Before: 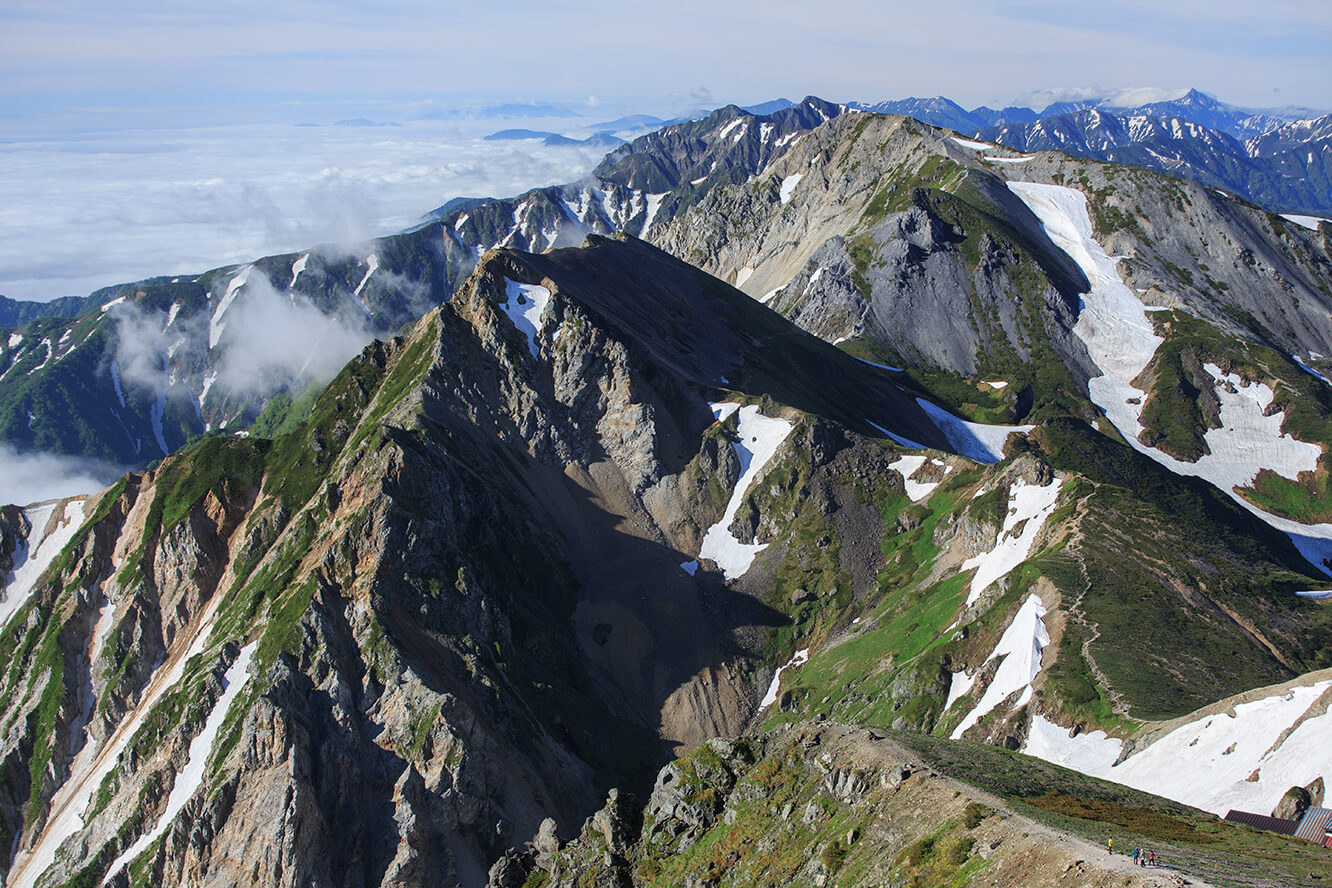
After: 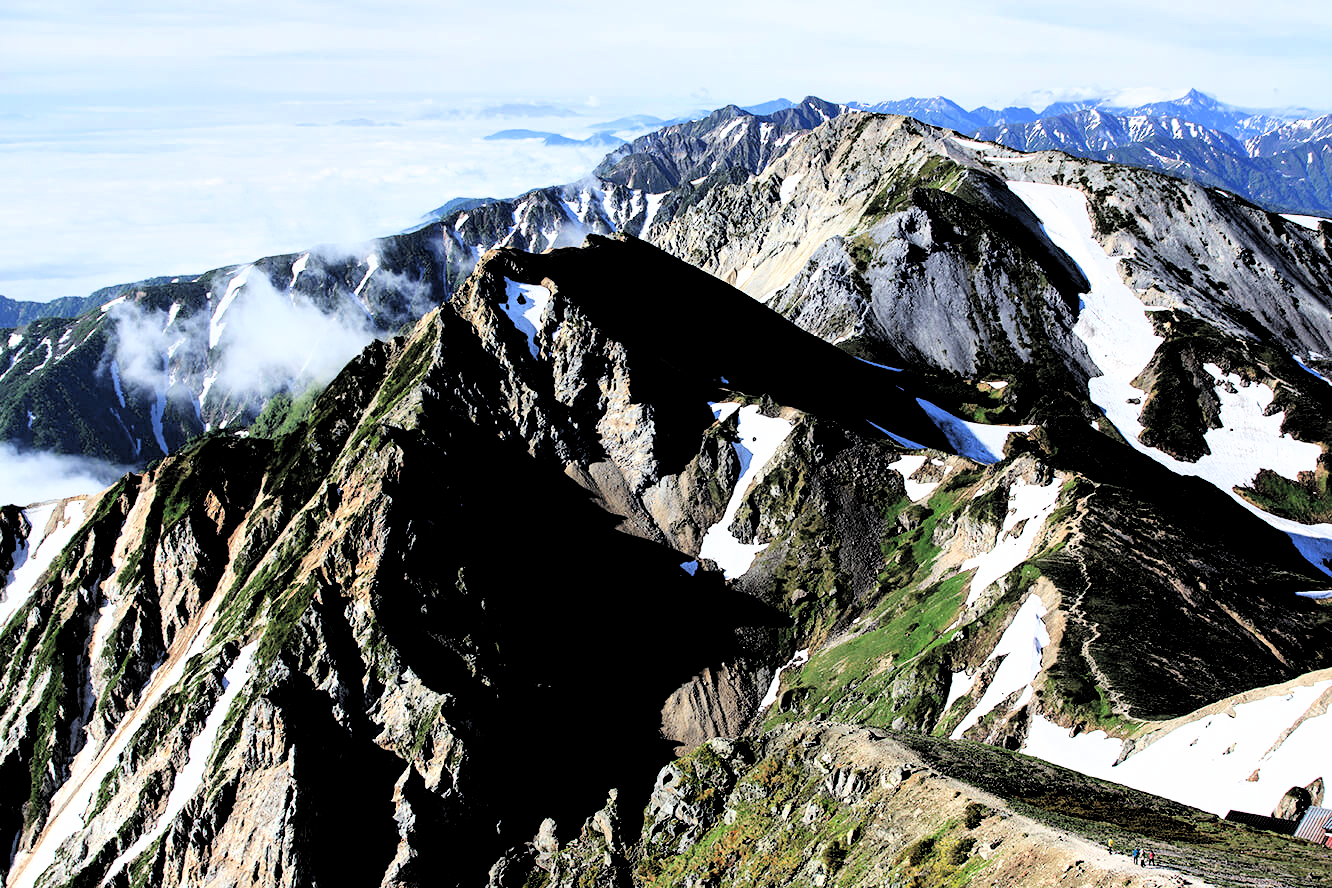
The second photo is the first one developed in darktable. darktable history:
filmic rgb: middle gray luminance 13.55%, black relative exposure -1.97 EV, white relative exposure 3.1 EV, threshold 6 EV, target black luminance 0%, hardness 1.79, latitude 59.23%, contrast 1.728, highlights saturation mix 5%, shadows ↔ highlights balance -37.52%, add noise in highlights 0, color science v3 (2019), use custom middle-gray values true, iterations of high-quality reconstruction 0, contrast in highlights soft, enable highlight reconstruction true
contrast brightness saturation: contrast 0.08, saturation 0.02
tone equalizer: -8 EV -0.417 EV, -7 EV -0.389 EV, -6 EV -0.333 EV, -5 EV -0.222 EV, -3 EV 0.222 EV, -2 EV 0.333 EV, -1 EV 0.389 EV, +0 EV 0.417 EV, edges refinement/feathering 500, mask exposure compensation -1.57 EV, preserve details no
